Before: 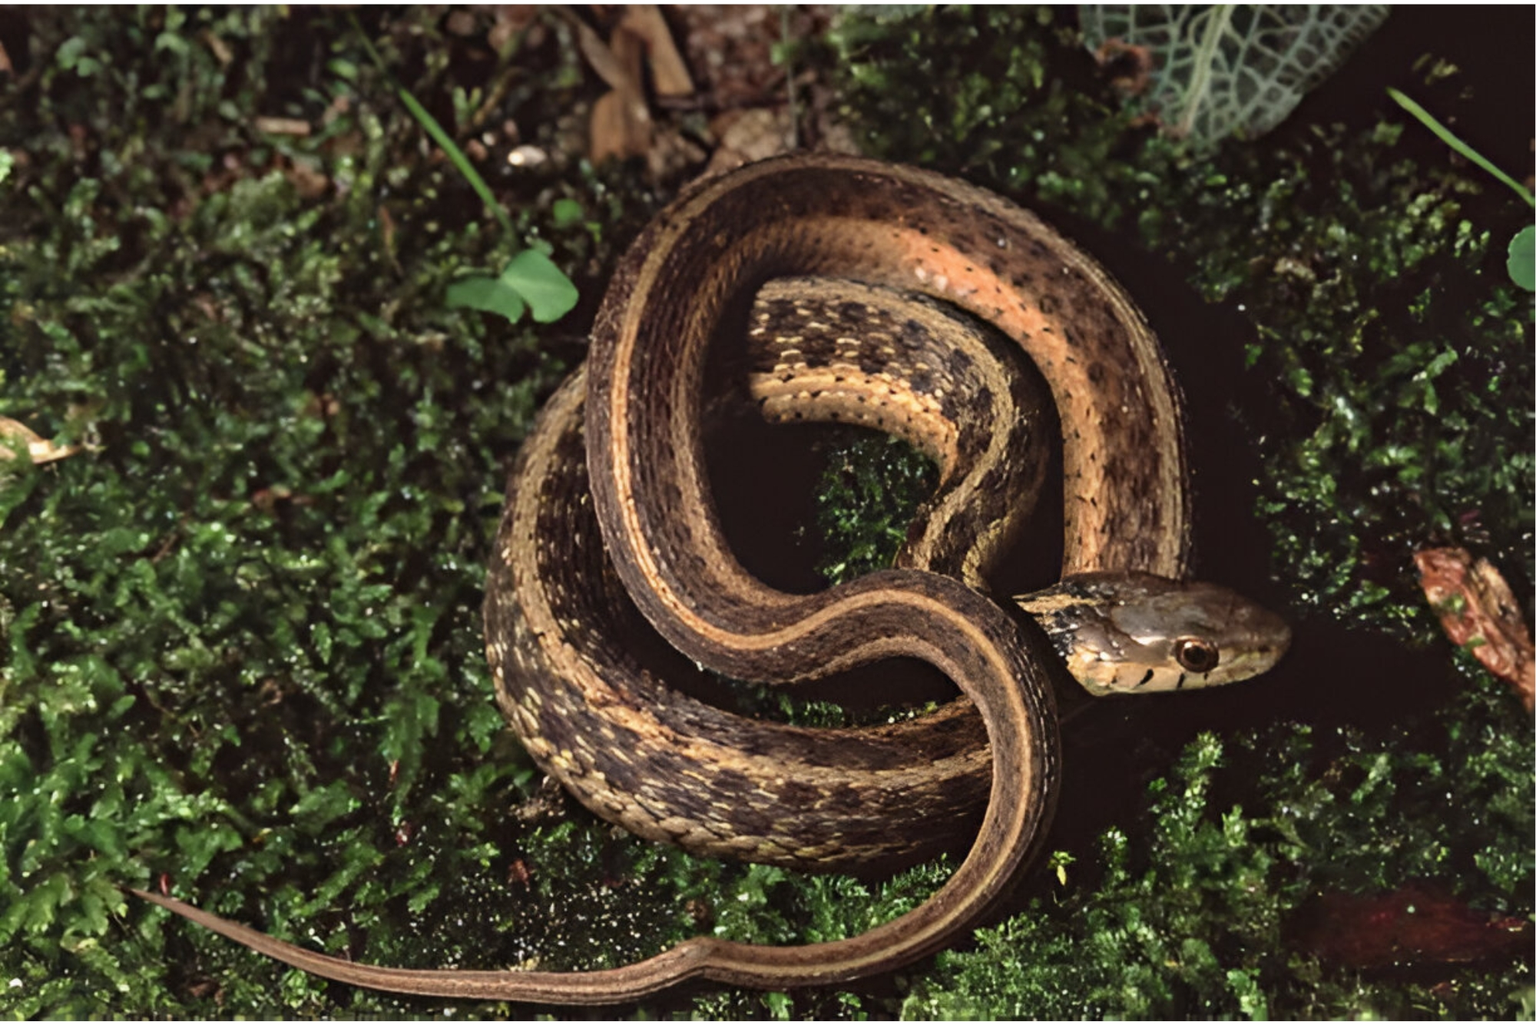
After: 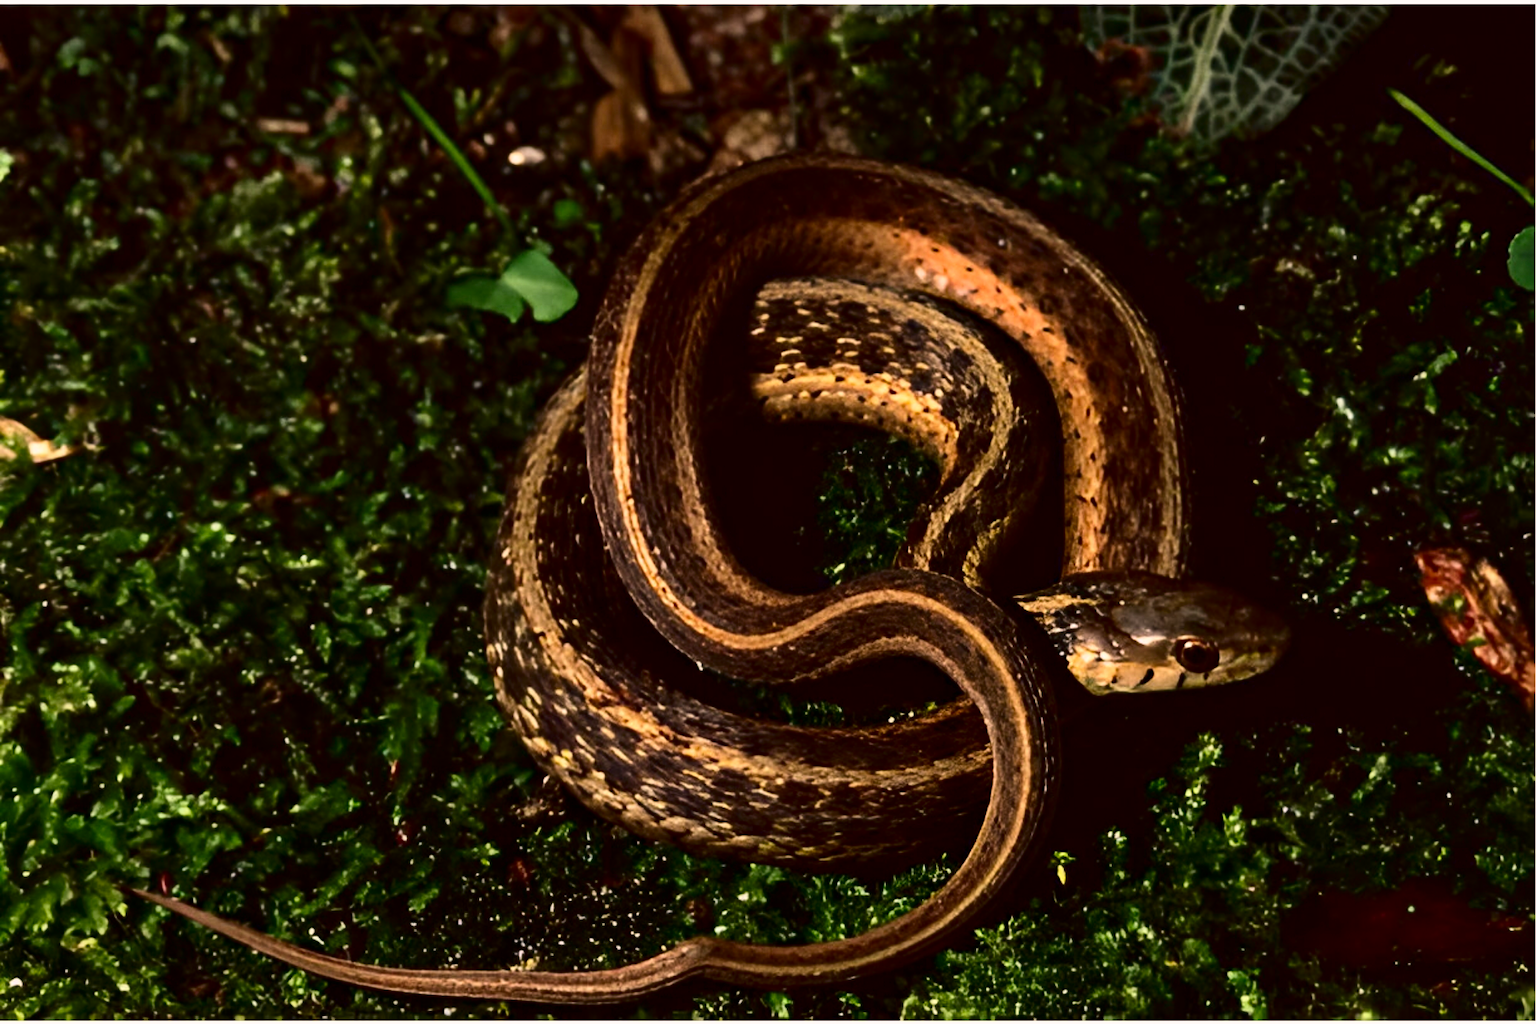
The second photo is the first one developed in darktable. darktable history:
color correction: highlights a* 7.71, highlights b* 4.26
contrast brightness saturation: contrast 0.239, brightness -0.244, saturation 0.137
color balance rgb: perceptual saturation grading › global saturation 11.664%, global vibrance 20%
